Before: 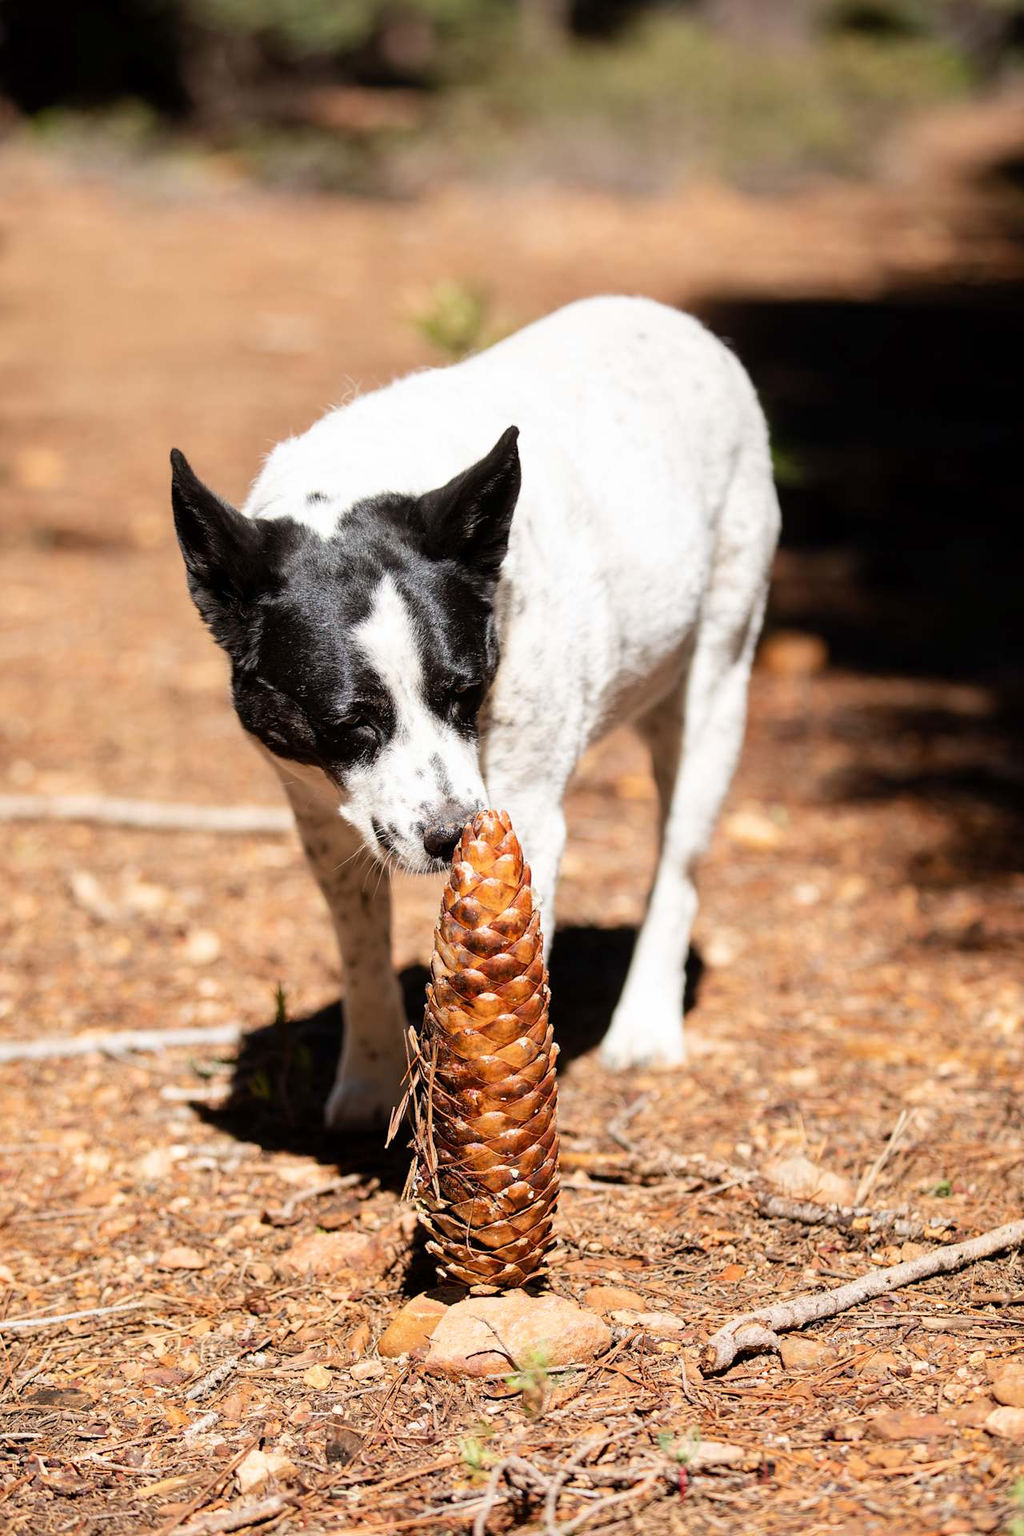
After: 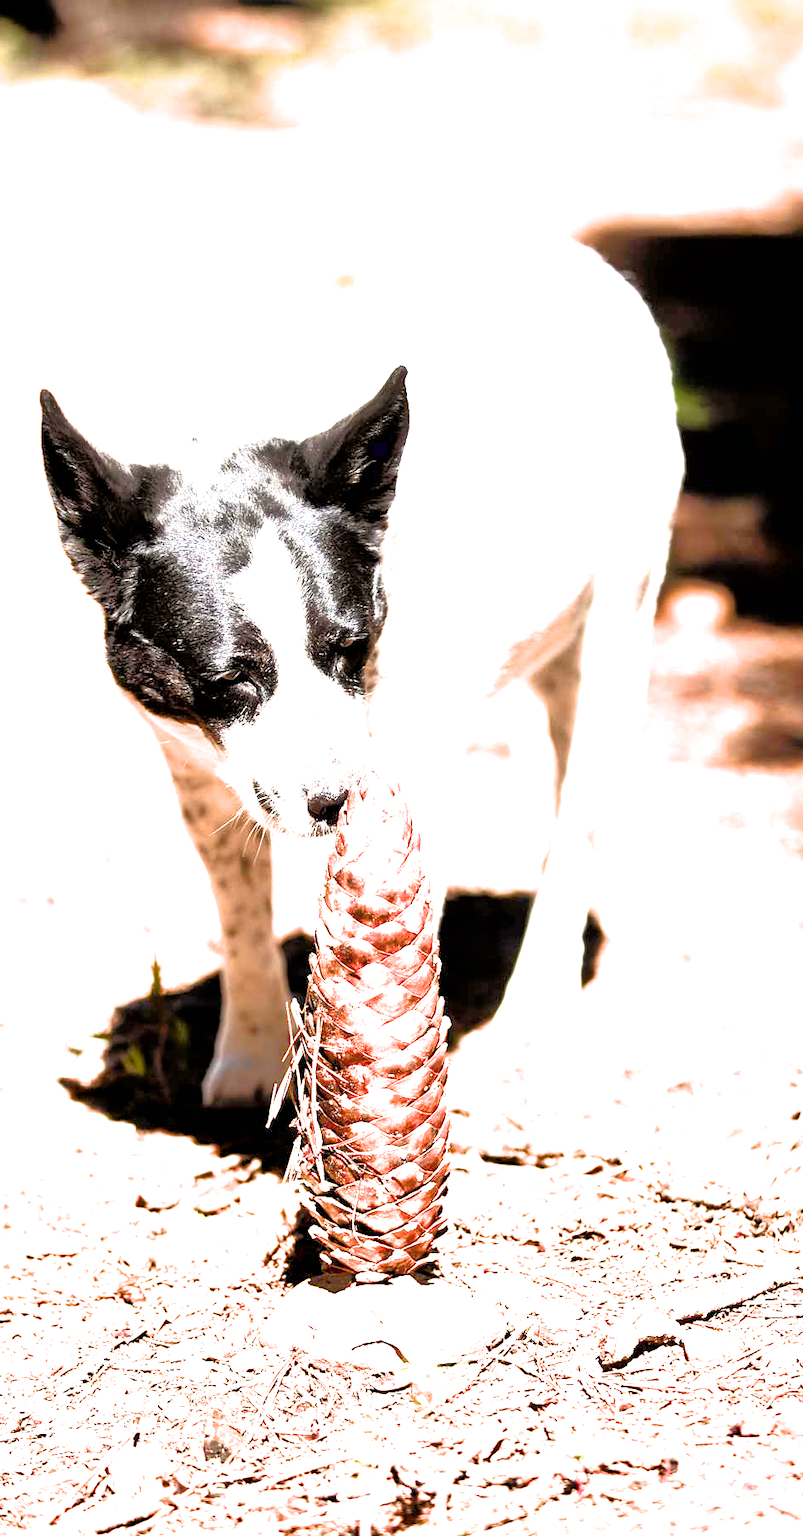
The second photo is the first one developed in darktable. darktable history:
crop and rotate: left 13.037%, top 5.24%, right 12.613%
tone equalizer: -7 EV 0.153 EV, -6 EV 0.638 EV, -5 EV 1.13 EV, -4 EV 1.36 EV, -3 EV 1.18 EV, -2 EV 0.6 EV, -1 EV 0.154 EV
filmic rgb: black relative exposure -7.99 EV, white relative exposure 2.18 EV, hardness 6.9
exposure: black level correction 0.001, exposure 1.867 EV, compensate exposure bias true, compensate highlight preservation false
